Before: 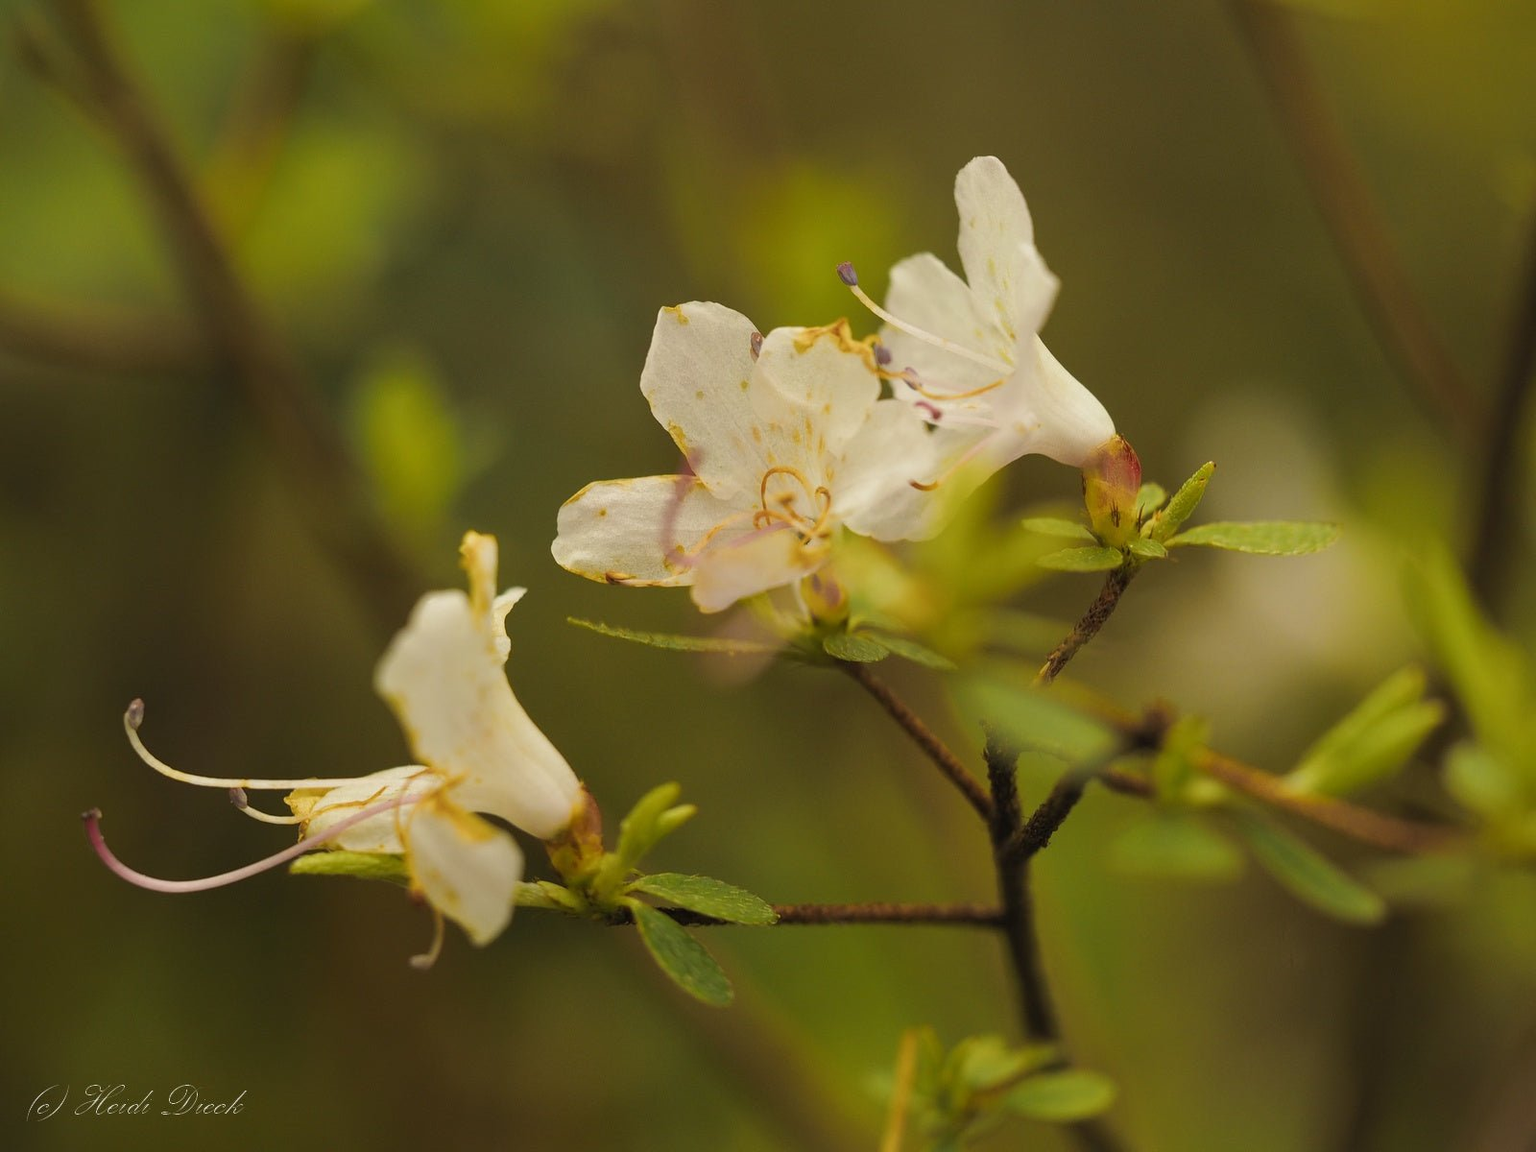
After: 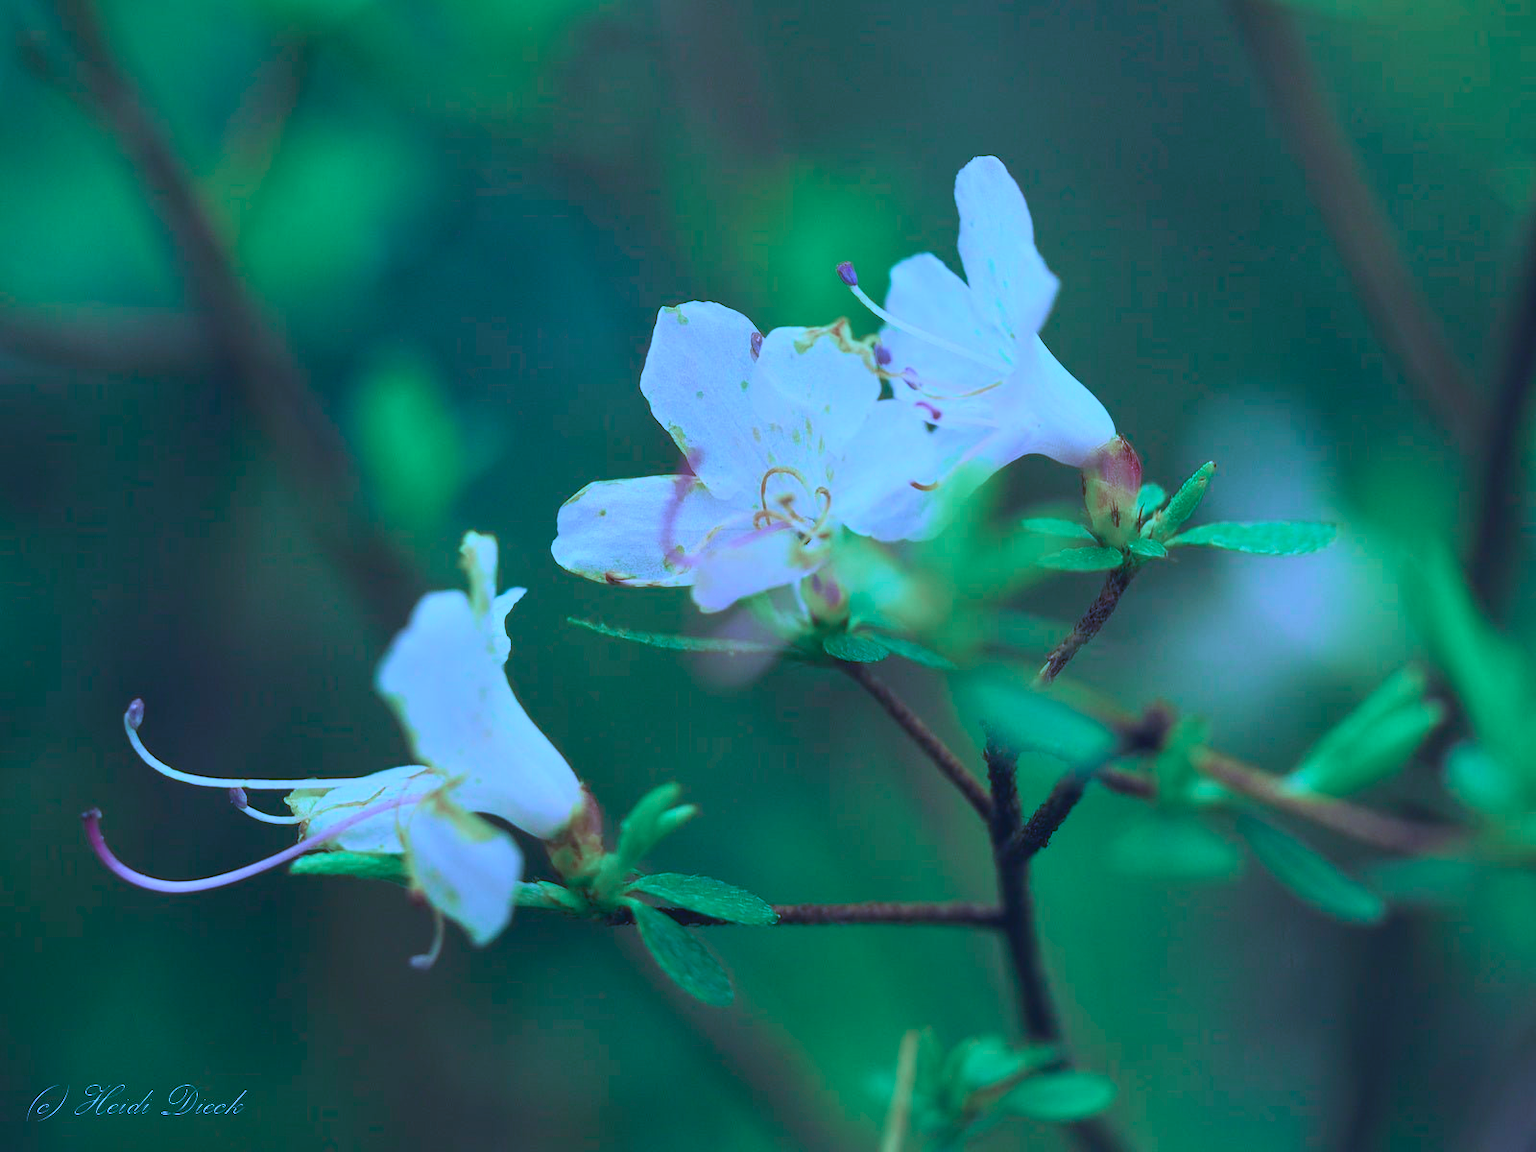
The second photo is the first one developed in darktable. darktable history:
tone curve: curves: ch0 [(0, 0.045) (0.155, 0.169) (0.46, 0.466) (0.751, 0.788) (1, 0.961)]; ch1 [(0, 0) (0.43, 0.408) (0.472, 0.469) (0.505, 0.503) (0.553, 0.555) (0.592, 0.581) (1, 1)]; ch2 [(0, 0) (0.505, 0.495) (0.579, 0.569) (1, 1)], color space Lab, independent channels, preserve colors none
color calibration: output R [0.948, 0.091, -0.04, 0], output G [-0.3, 1.384, -0.085, 0], output B [-0.108, 0.061, 1.08, 0], illuminant as shot in camera, x 0.484, y 0.43, temperature 2405.29 K
